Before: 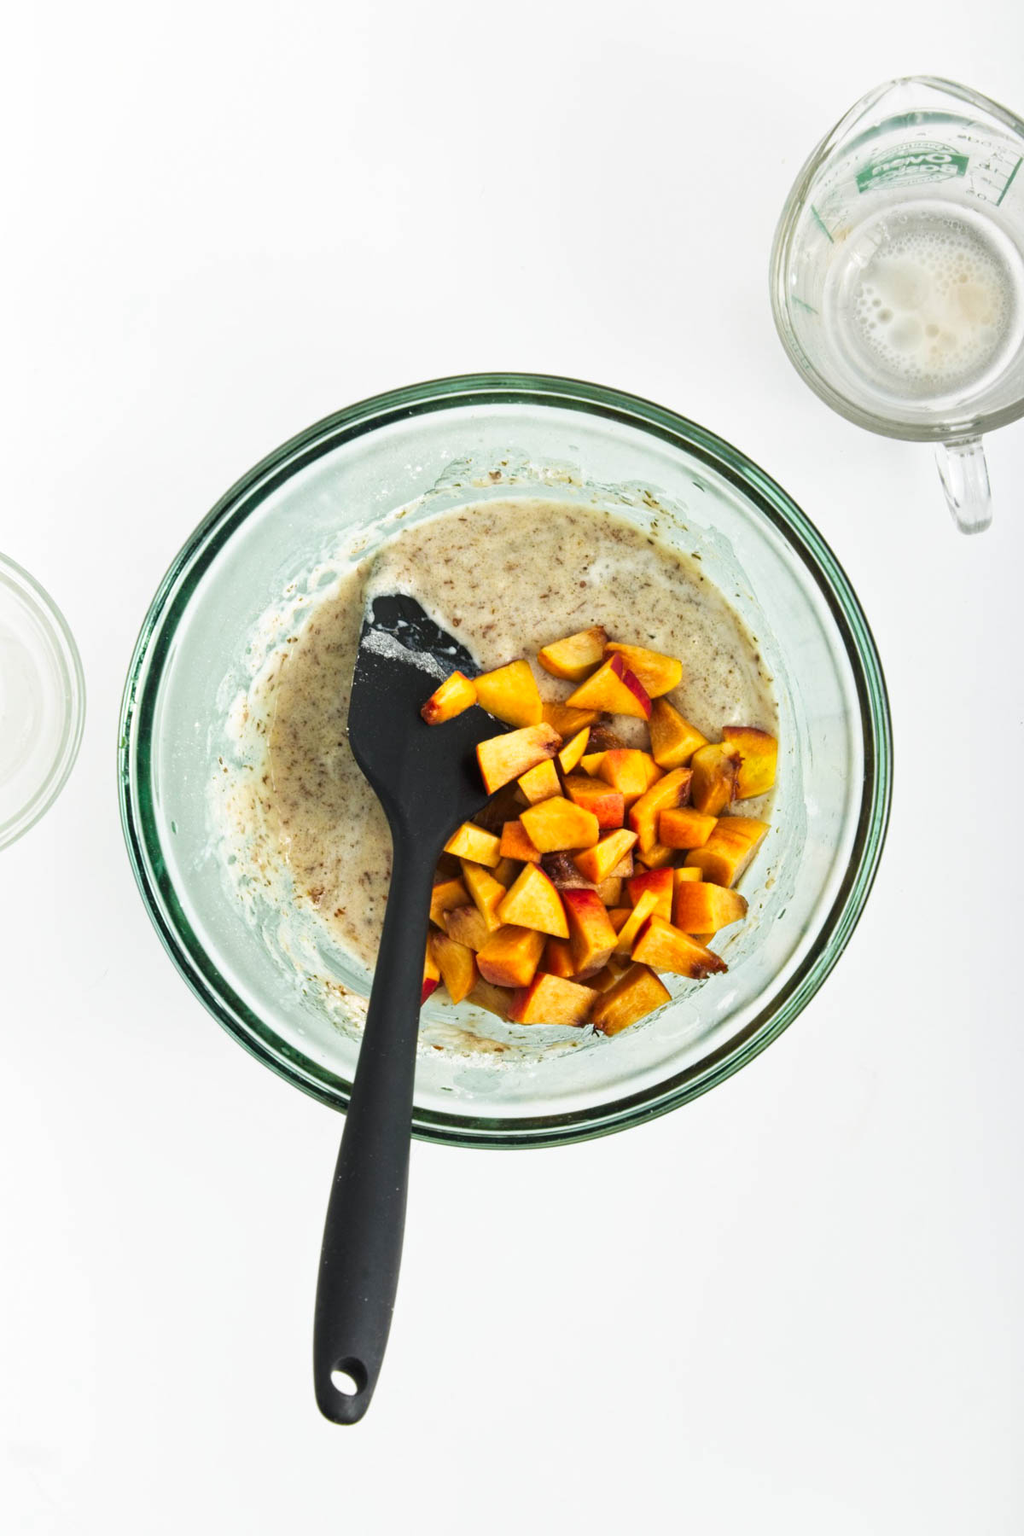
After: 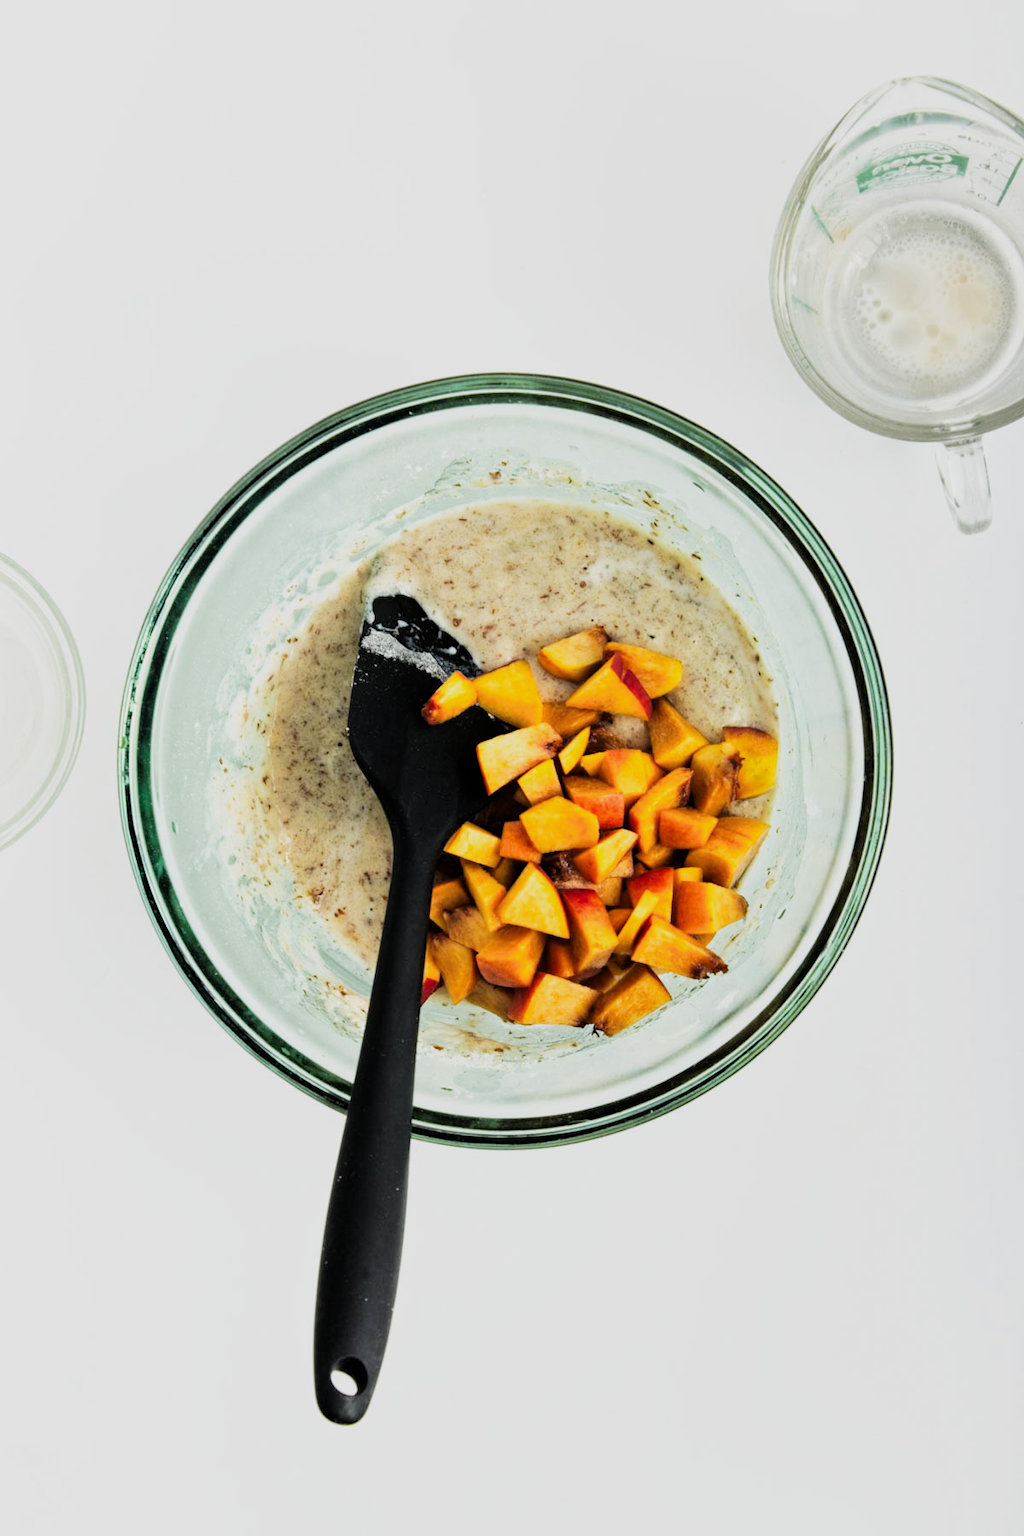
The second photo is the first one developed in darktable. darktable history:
filmic rgb: black relative exposure -5.14 EV, white relative exposure 3.99 EV, threshold 5.98 EV, hardness 2.9, contrast 1.297, enable highlight reconstruction true
